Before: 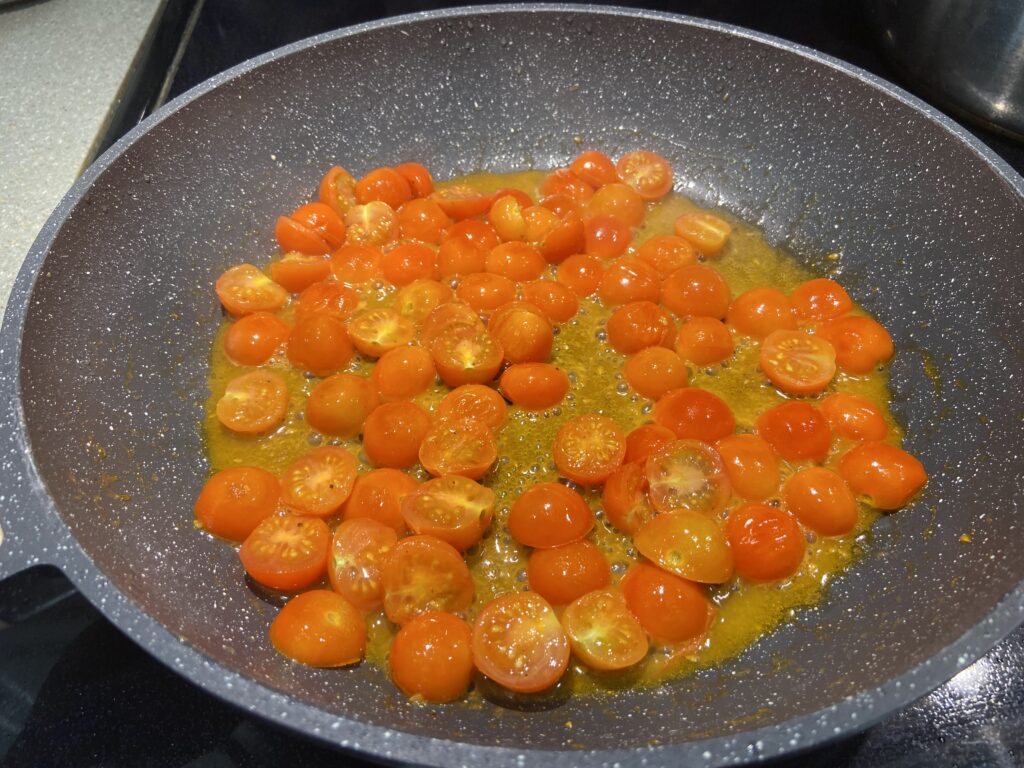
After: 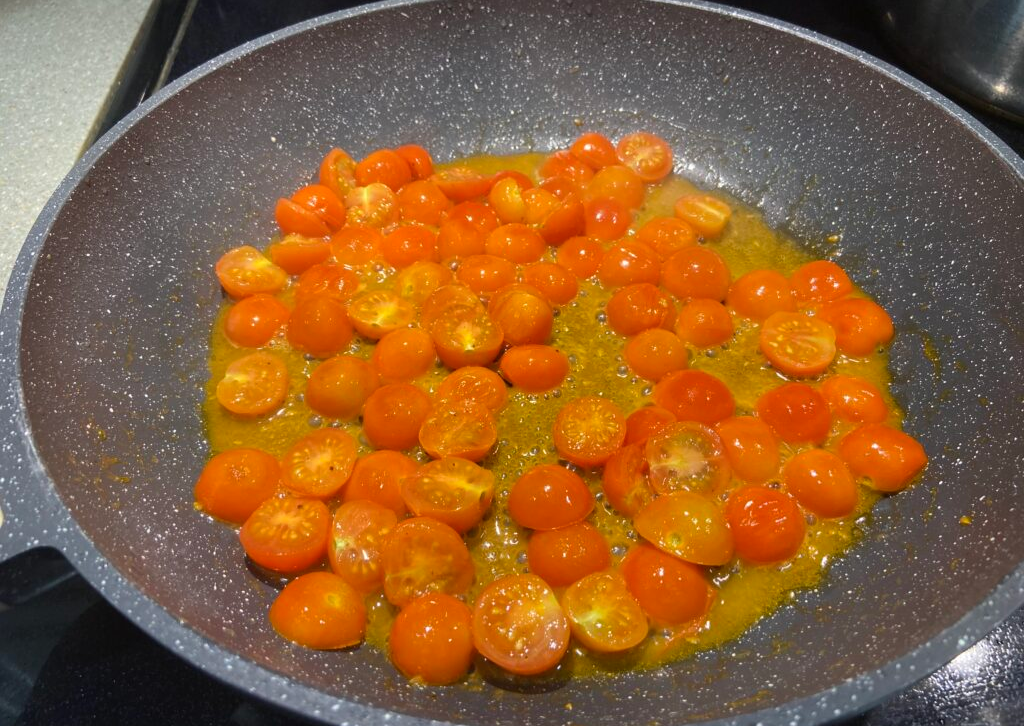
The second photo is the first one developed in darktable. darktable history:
color balance rgb: perceptual saturation grading › global saturation 0.88%
crop and rotate: top 2.371%, bottom 3.058%
